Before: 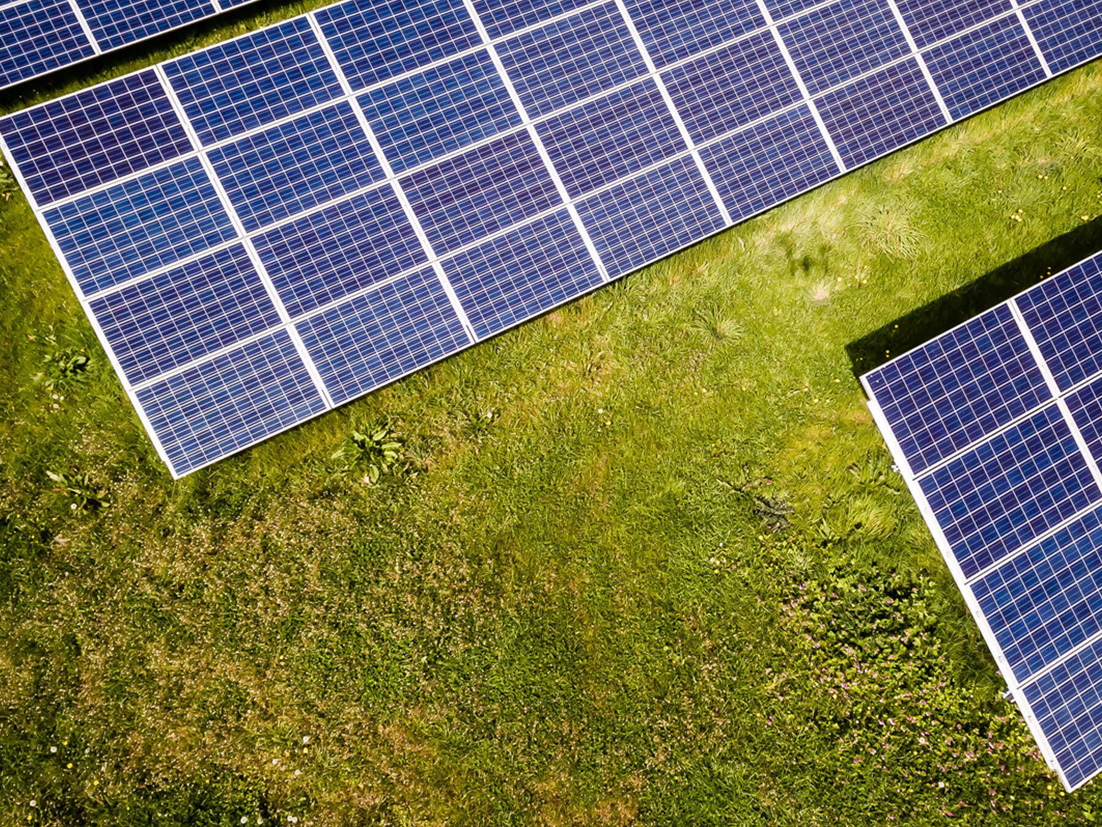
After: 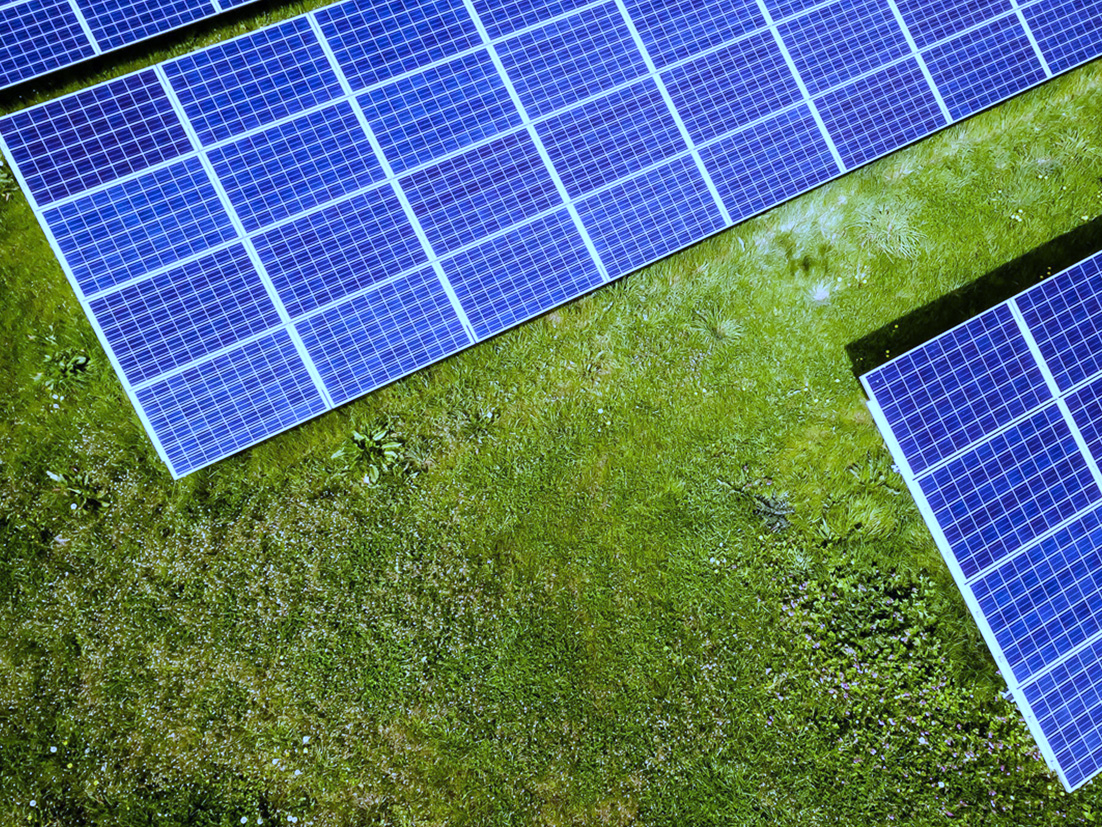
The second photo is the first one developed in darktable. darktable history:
exposure: exposure 0.02 EV, compensate highlight preservation false
white balance: red 0.766, blue 1.537
